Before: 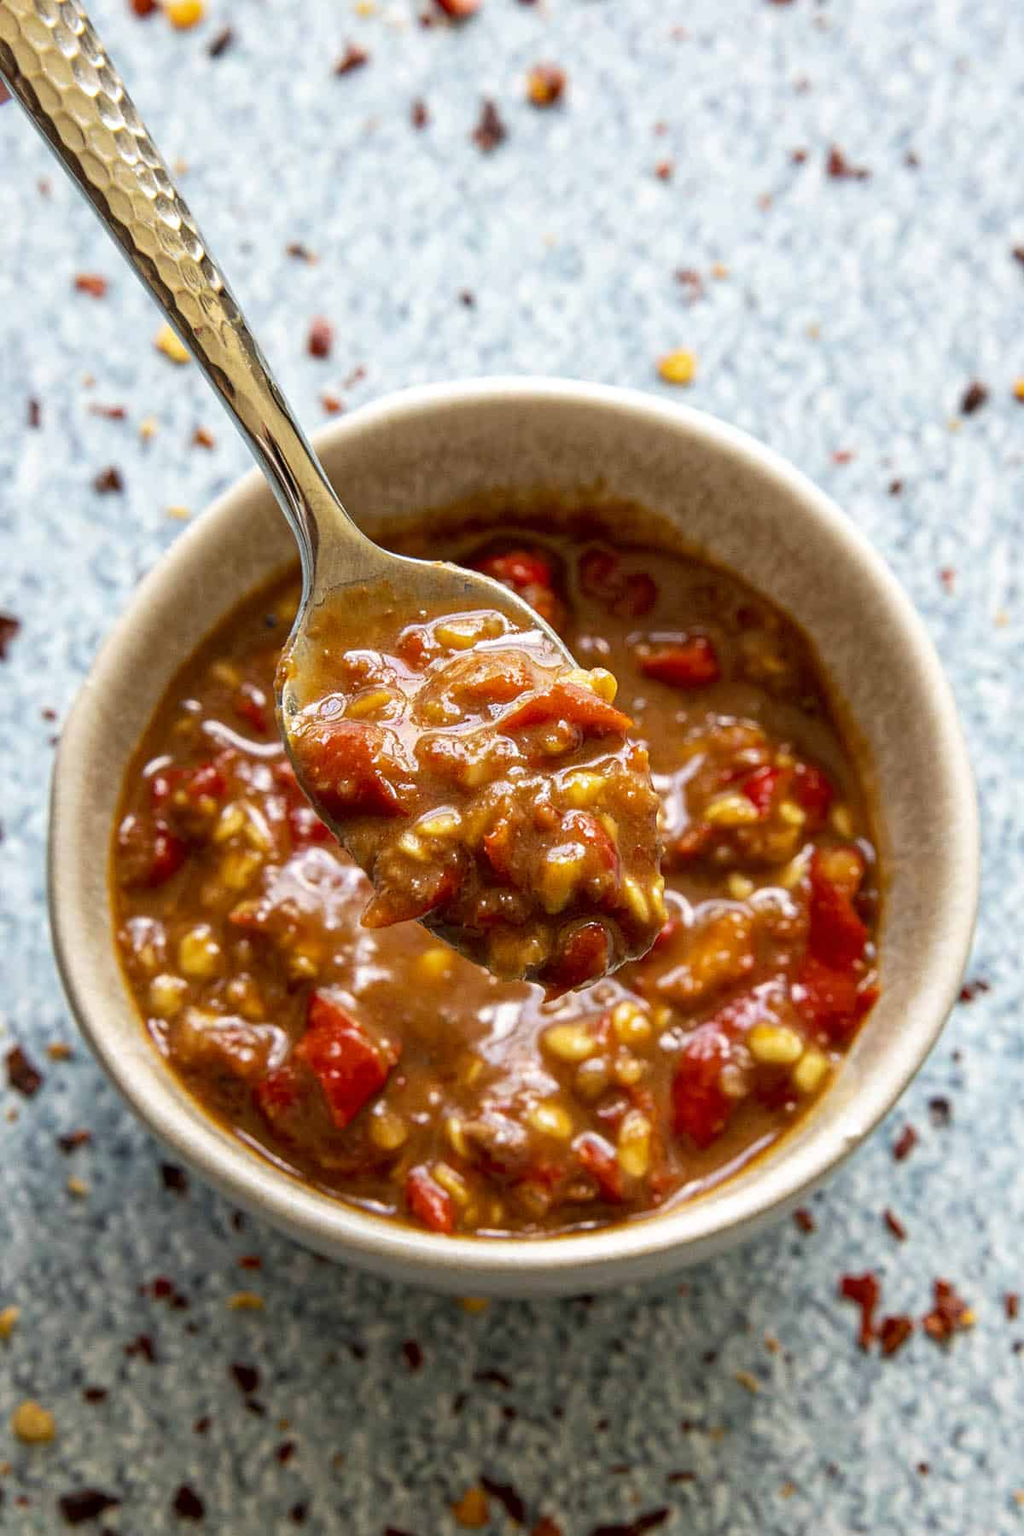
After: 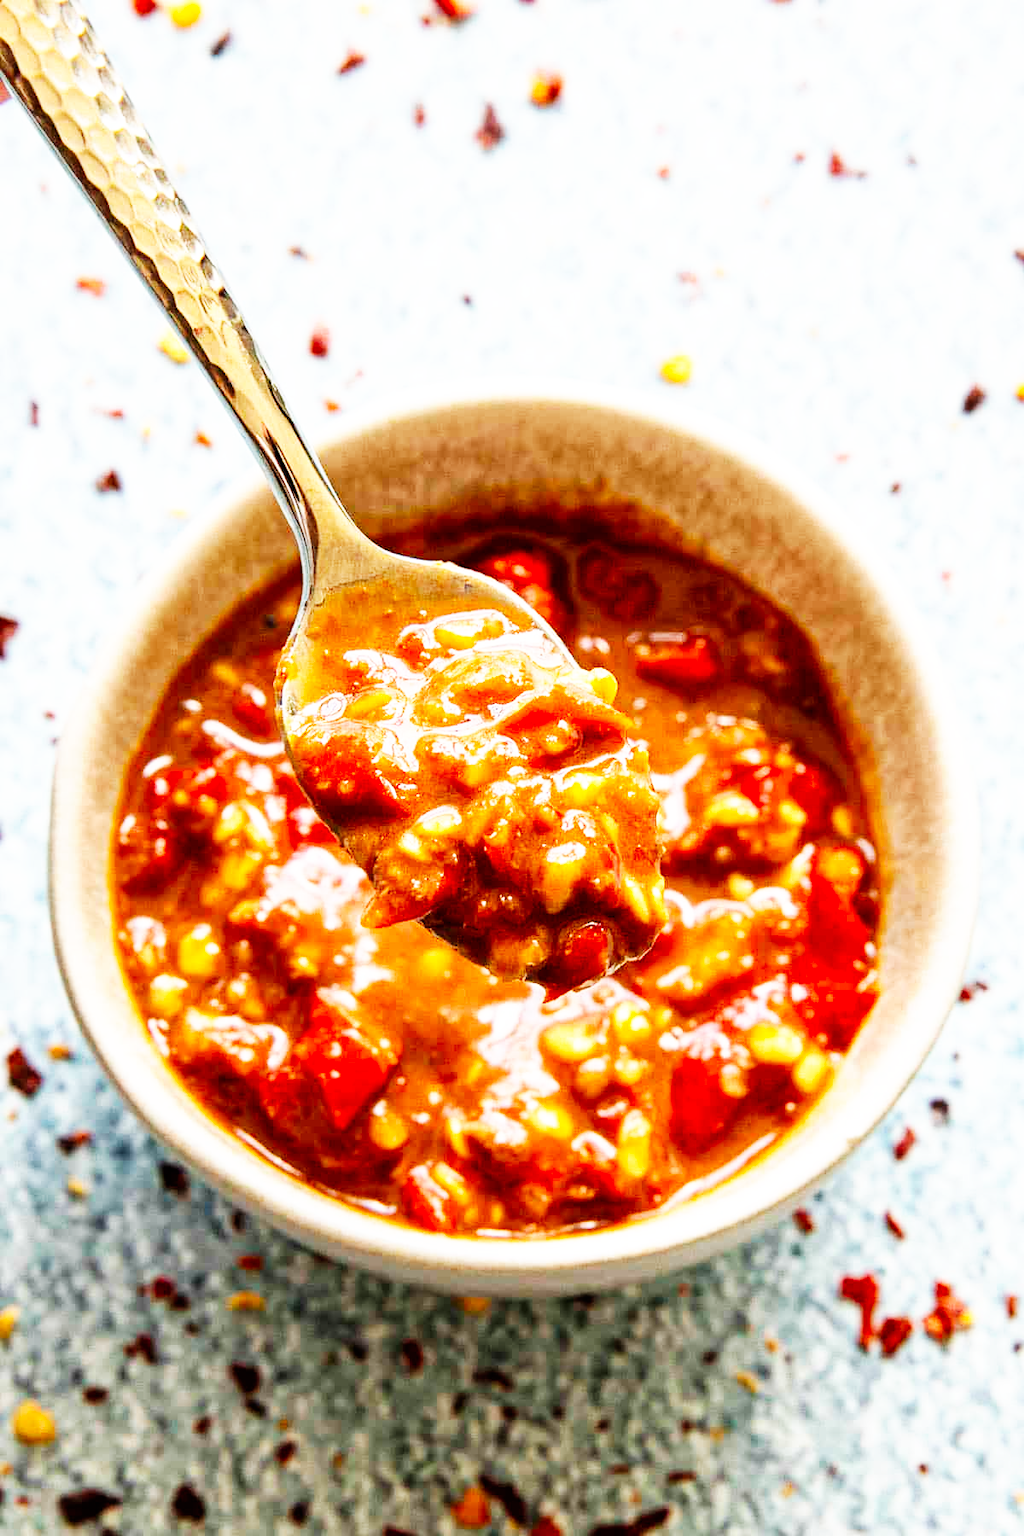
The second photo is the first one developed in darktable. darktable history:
exposure: compensate highlight preservation false
base curve: curves: ch0 [(0, 0) (0.007, 0.004) (0.027, 0.03) (0.046, 0.07) (0.207, 0.54) (0.442, 0.872) (0.673, 0.972) (1, 1)], preserve colors none
